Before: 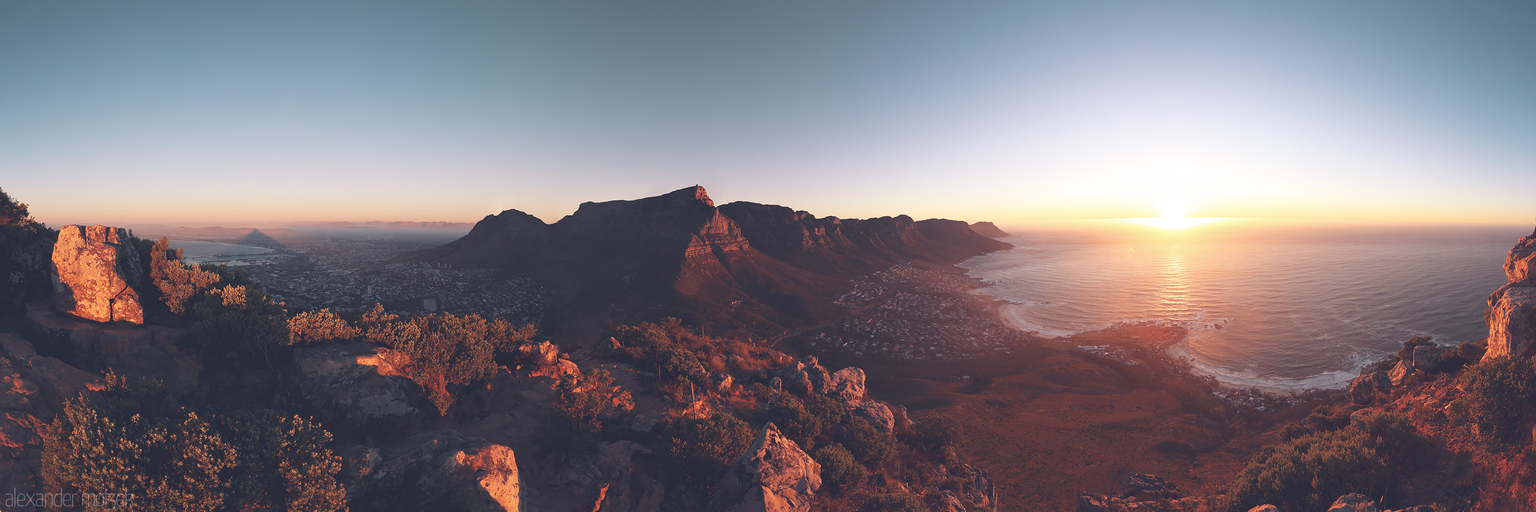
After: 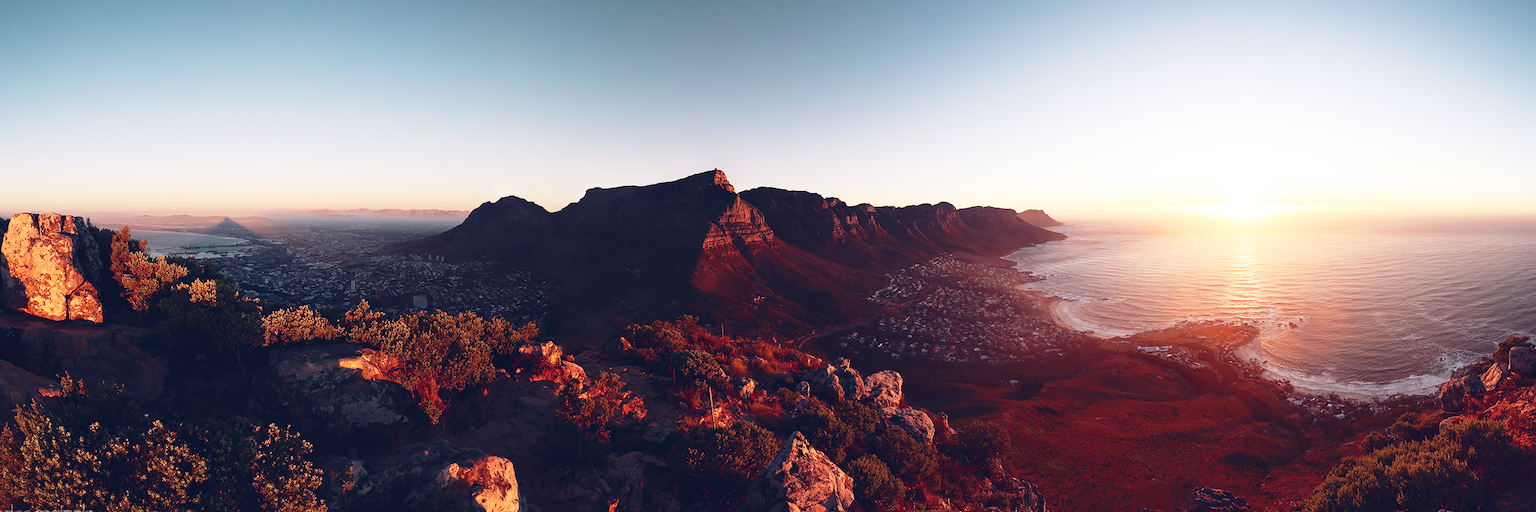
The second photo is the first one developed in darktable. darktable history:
crop: left 3.305%, top 6.436%, right 6.389%, bottom 3.258%
contrast brightness saturation: contrast 0.1, brightness -0.26, saturation 0.14
base curve: curves: ch0 [(0, 0) (0.028, 0.03) (0.121, 0.232) (0.46, 0.748) (0.859, 0.968) (1, 1)], preserve colors none
